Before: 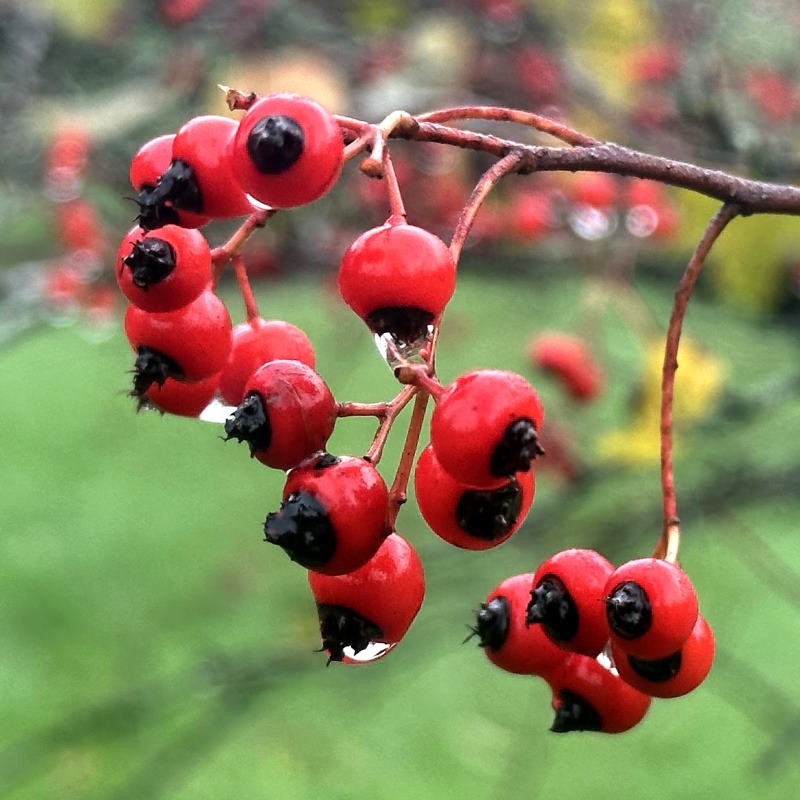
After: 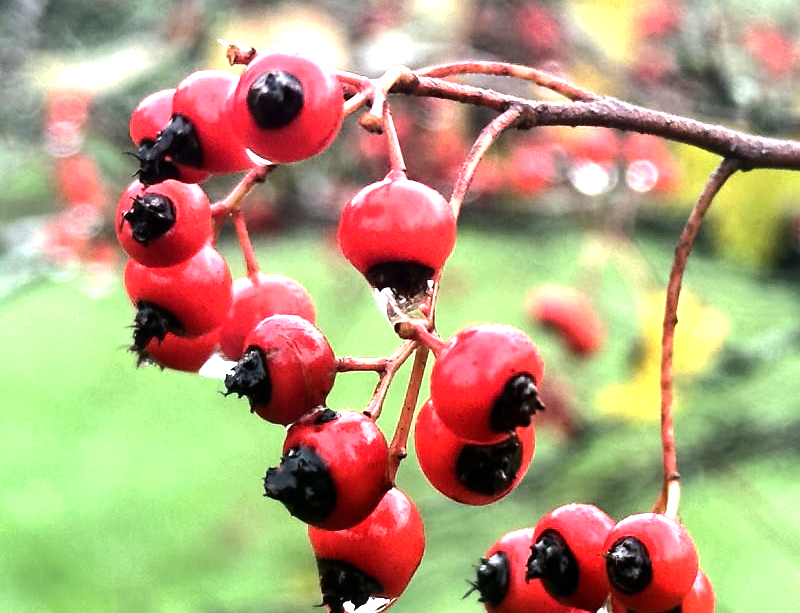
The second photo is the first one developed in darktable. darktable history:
tone equalizer: -8 EV -0.75 EV, -7 EV -0.7 EV, -6 EV -0.6 EV, -5 EV -0.4 EV, -3 EV 0.4 EV, -2 EV 0.6 EV, -1 EV 0.7 EV, +0 EV 0.75 EV, edges refinement/feathering 500, mask exposure compensation -1.57 EV, preserve details no
crop: top 5.667%, bottom 17.637%
exposure: black level correction 0, exposure 0.5 EV, compensate highlight preservation false
